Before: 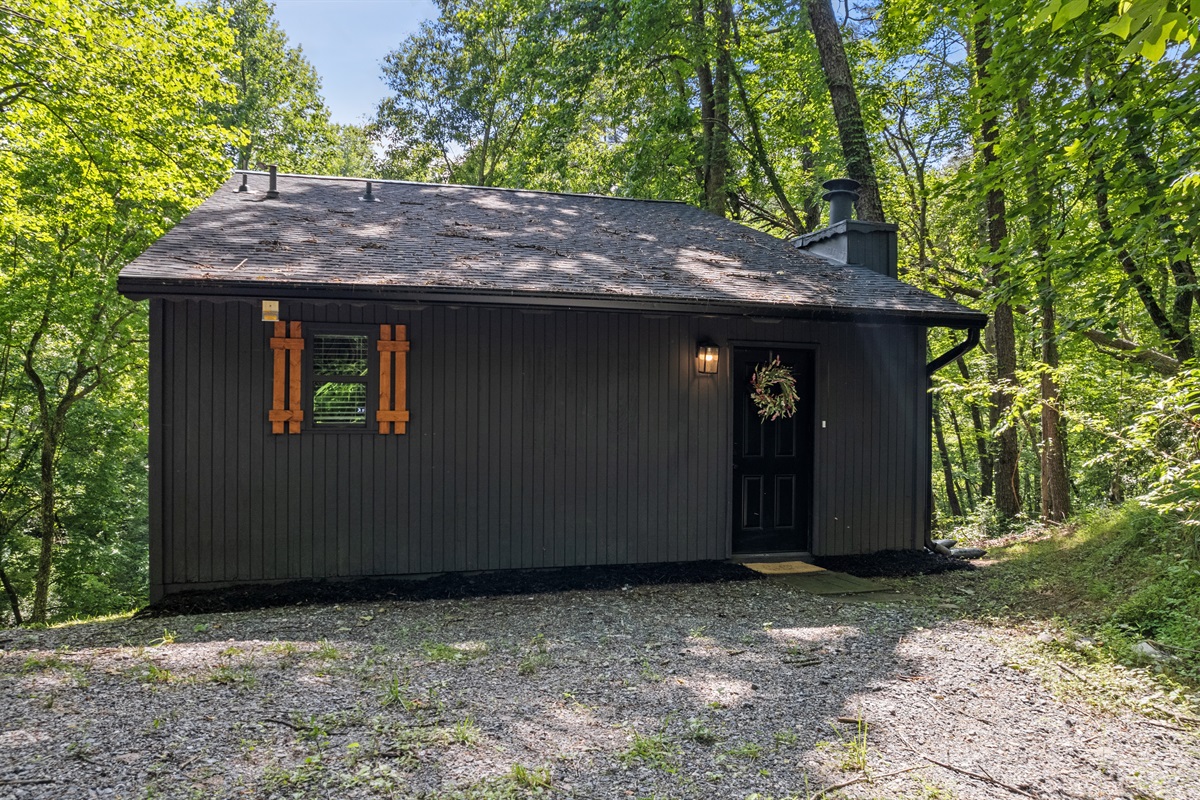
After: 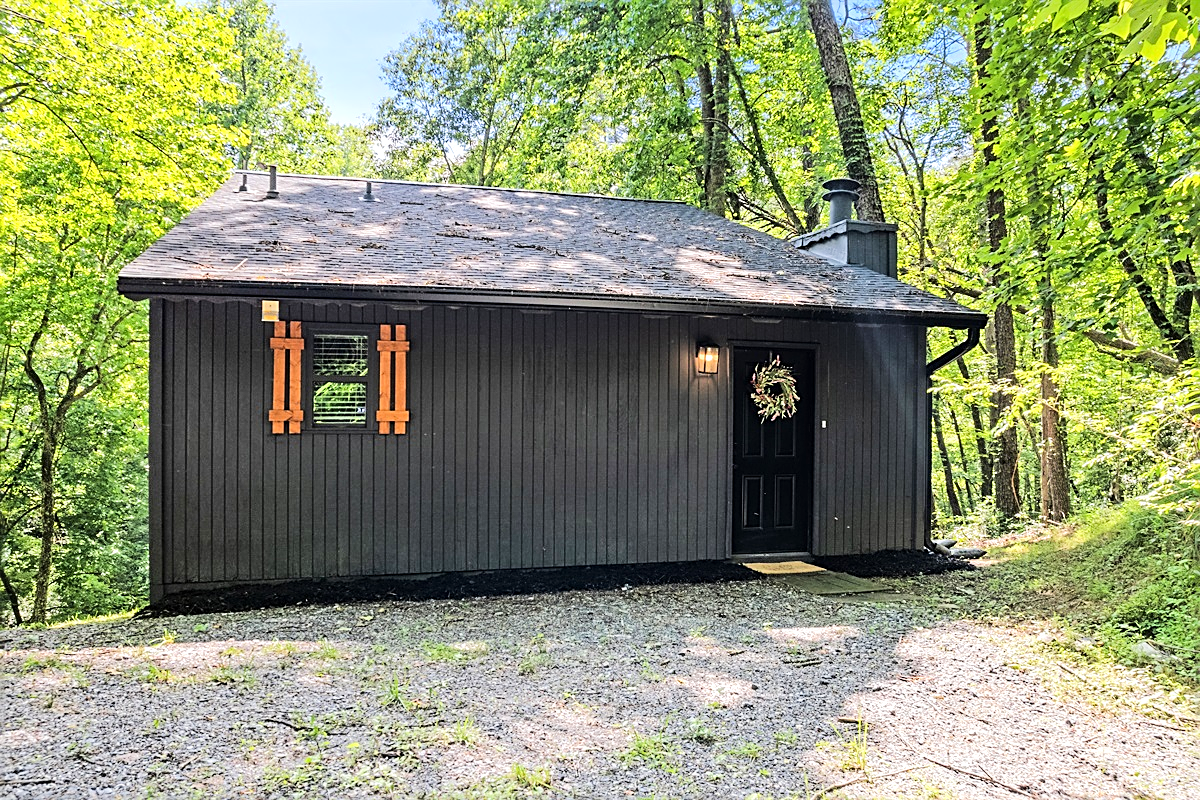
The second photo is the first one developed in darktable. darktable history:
tone equalizer: -7 EV 0.153 EV, -6 EV 0.61 EV, -5 EV 1.17 EV, -4 EV 1.34 EV, -3 EV 1.15 EV, -2 EV 0.6 EV, -1 EV 0.156 EV, edges refinement/feathering 500, mask exposure compensation -1.57 EV, preserve details no
exposure: black level correction 0, exposure 0.301 EV, compensate exposure bias true, compensate highlight preservation false
sharpen: on, module defaults
